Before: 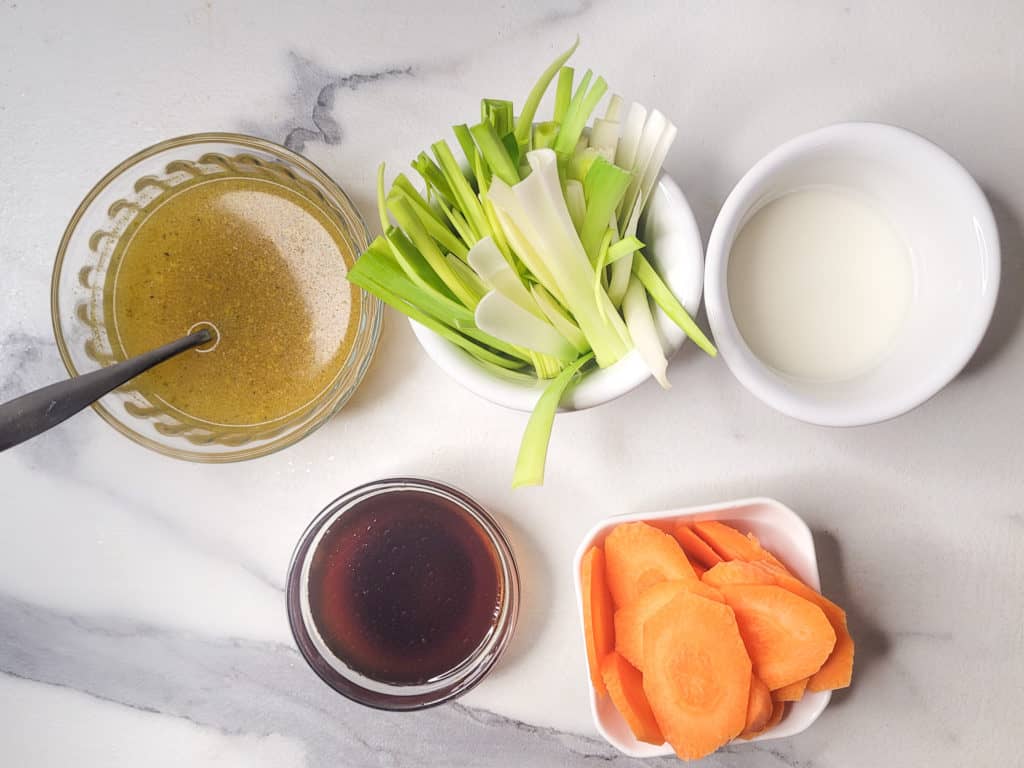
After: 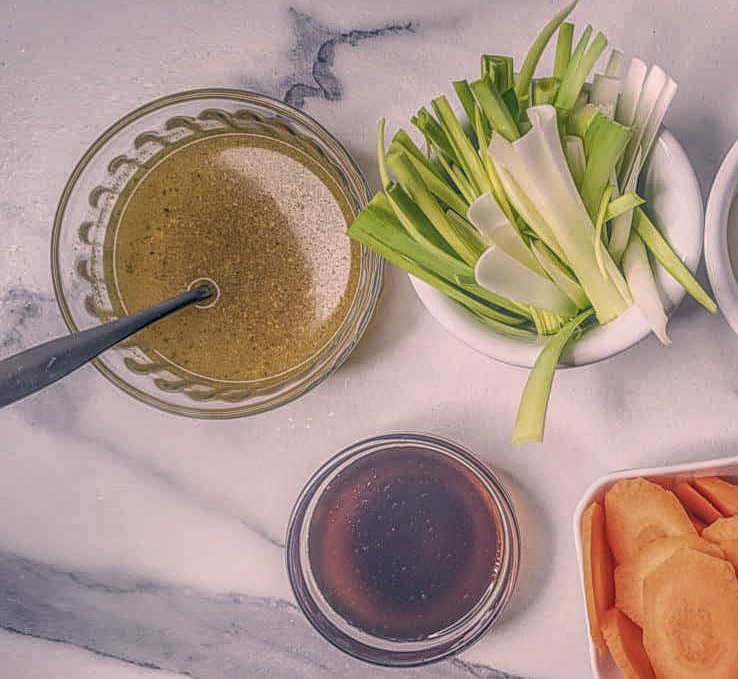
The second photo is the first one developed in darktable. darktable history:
crop: top 5.799%, right 27.858%, bottom 5.686%
exposure: exposure -0.356 EV, compensate highlight preservation false
sharpen: on, module defaults
local contrast: highlights 20%, shadows 27%, detail 199%, midtone range 0.2
color correction: highlights a* 13.98, highlights b* 5.98, shadows a* -6.04, shadows b* -15.45, saturation 0.828
shadows and highlights: soften with gaussian
